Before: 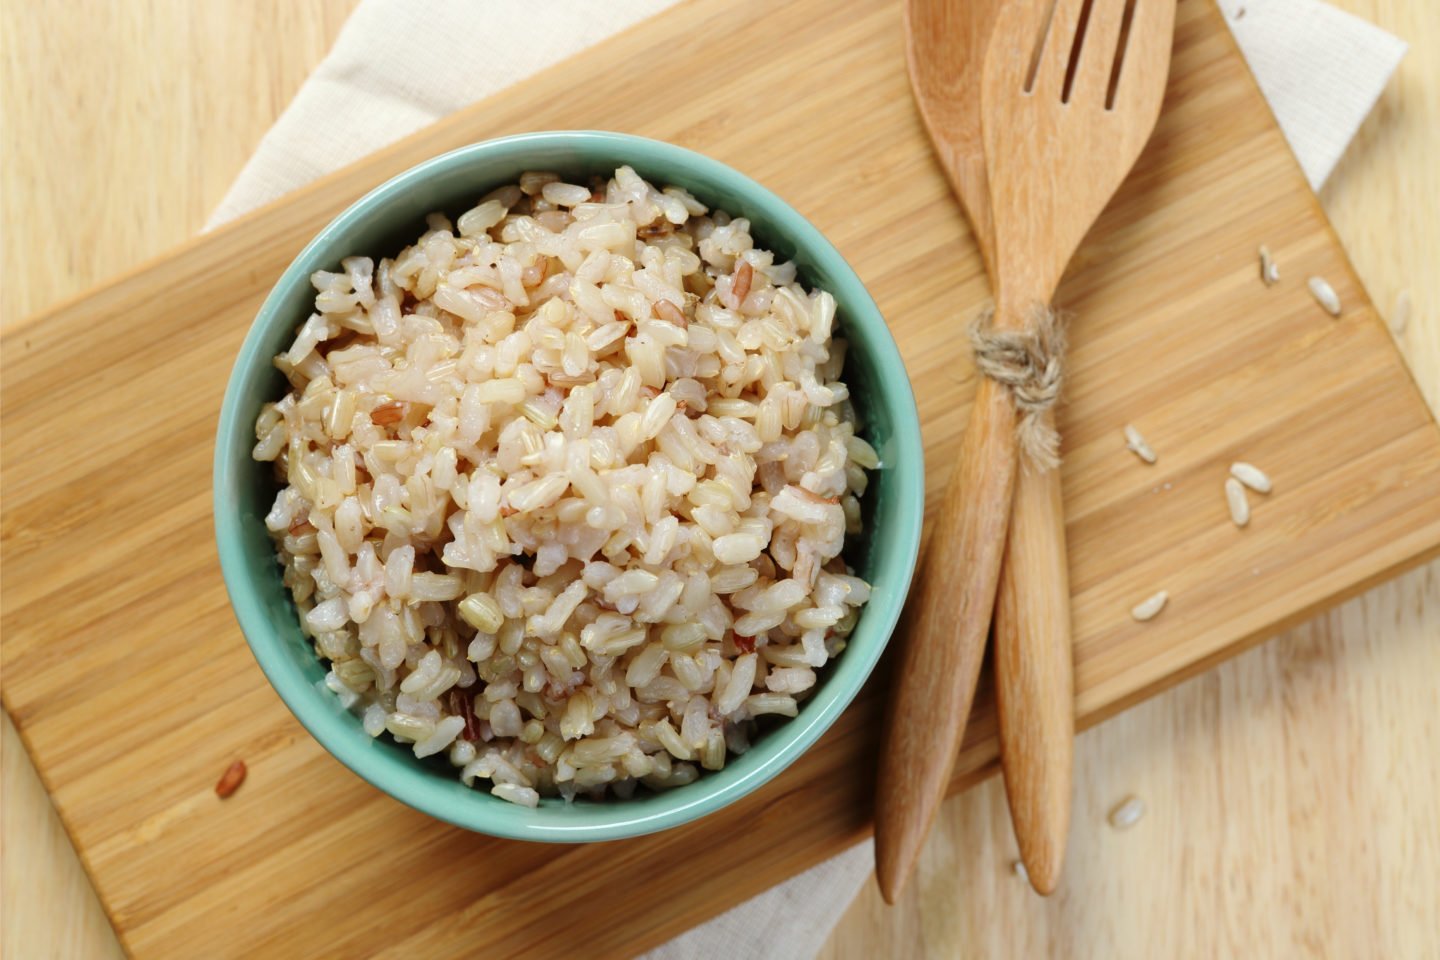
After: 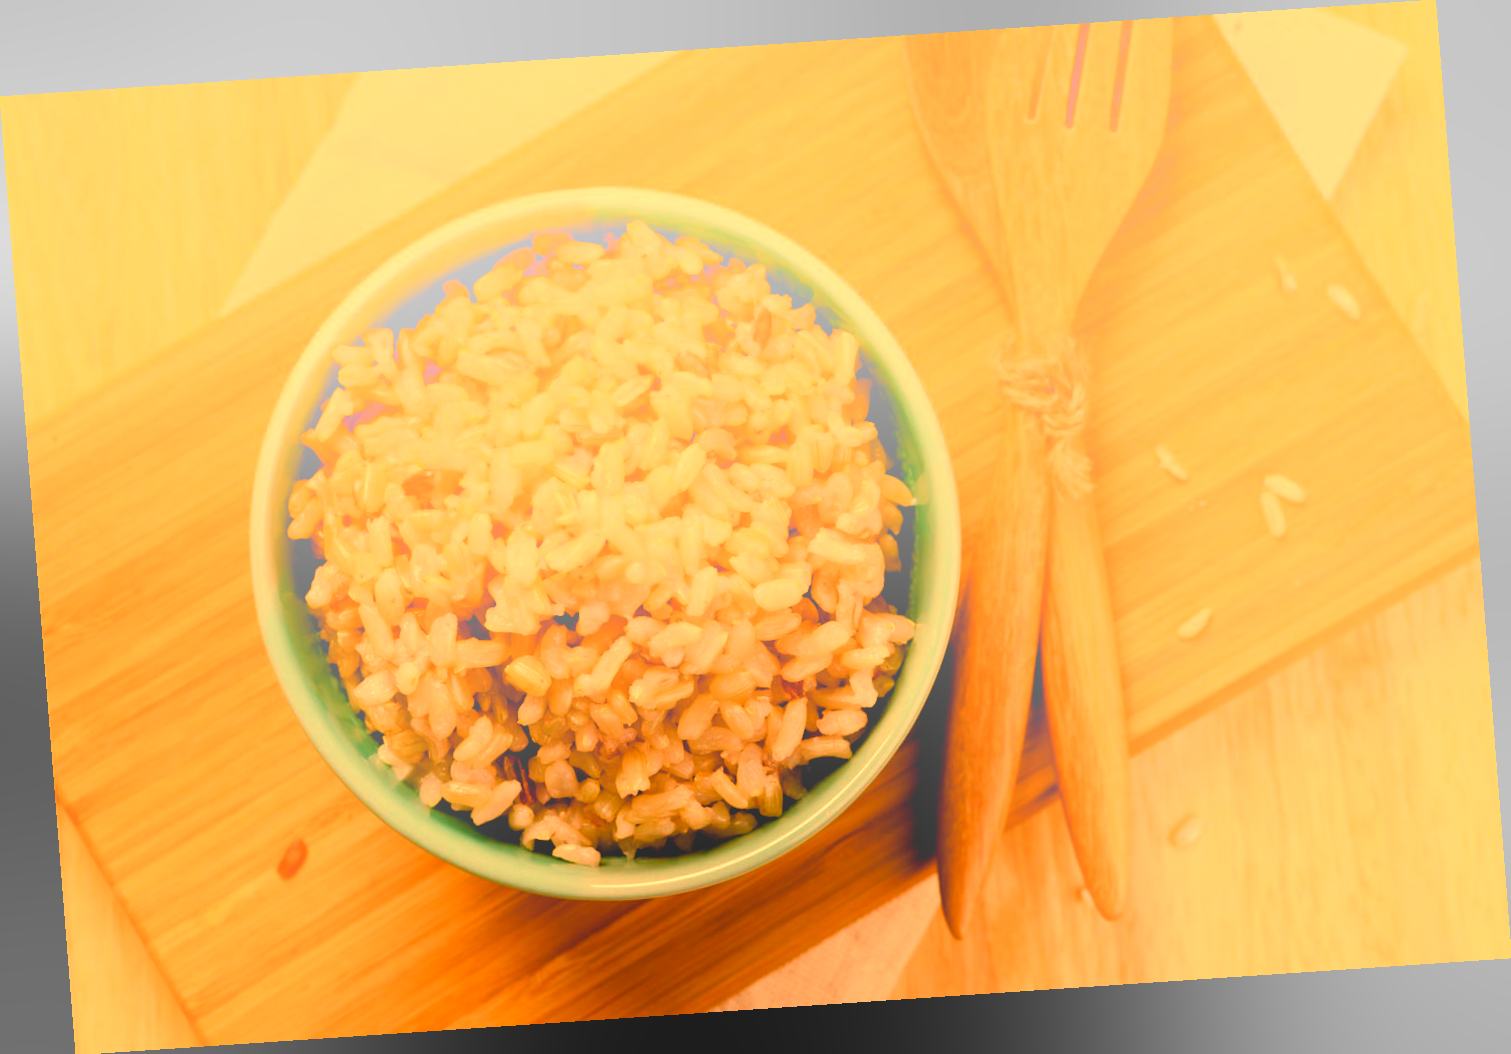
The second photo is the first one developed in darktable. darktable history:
white balance: red 1.467, blue 0.684
color balance rgb: shadows lift › chroma 3%, shadows lift › hue 280.8°, power › hue 330°, highlights gain › chroma 3%, highlights gain › hue 75.6°, global offset › luminance -1%, perceptual saturation grading › global saturation 20%, perceptual saturation grading › highlights -25%, perceptual saturation grading › shadows 50%, global vibrance 20%
rotate and perspective: rotation -4.2°, shear 0.006, automatic cropping off
bloom: size 38%, threshold 95%, strength 30%
